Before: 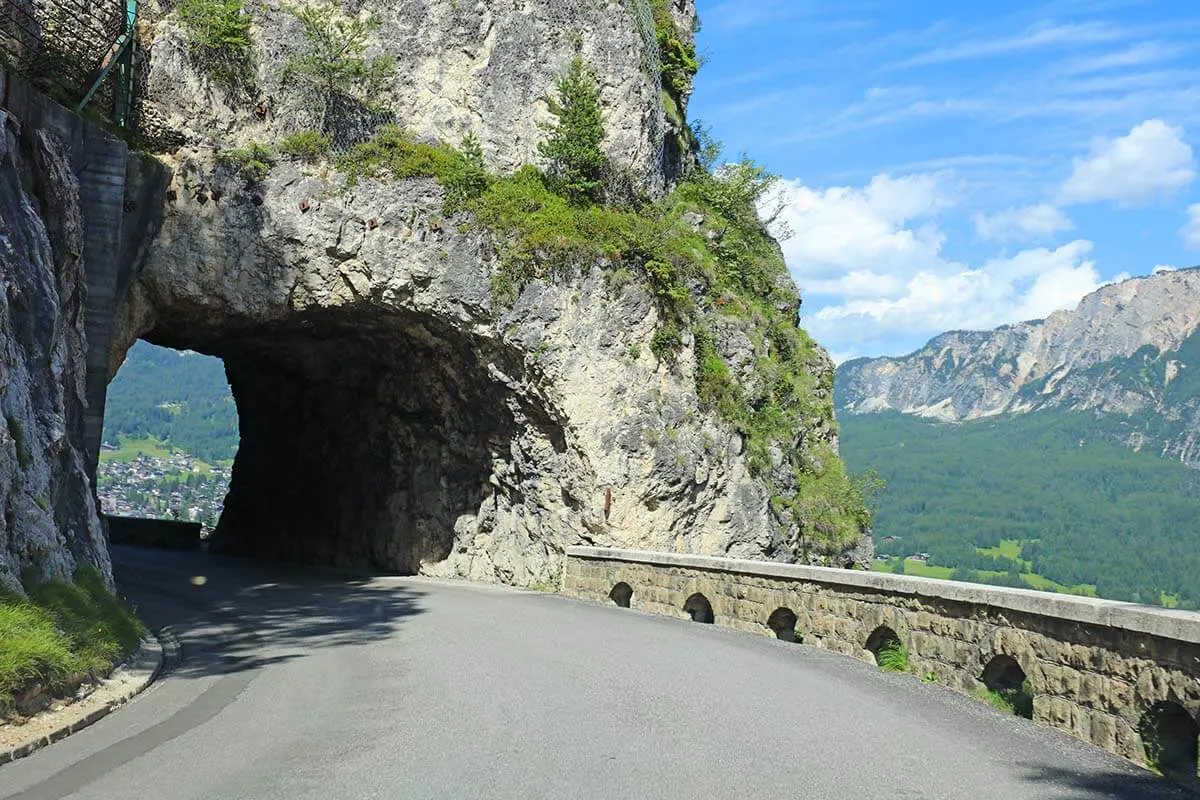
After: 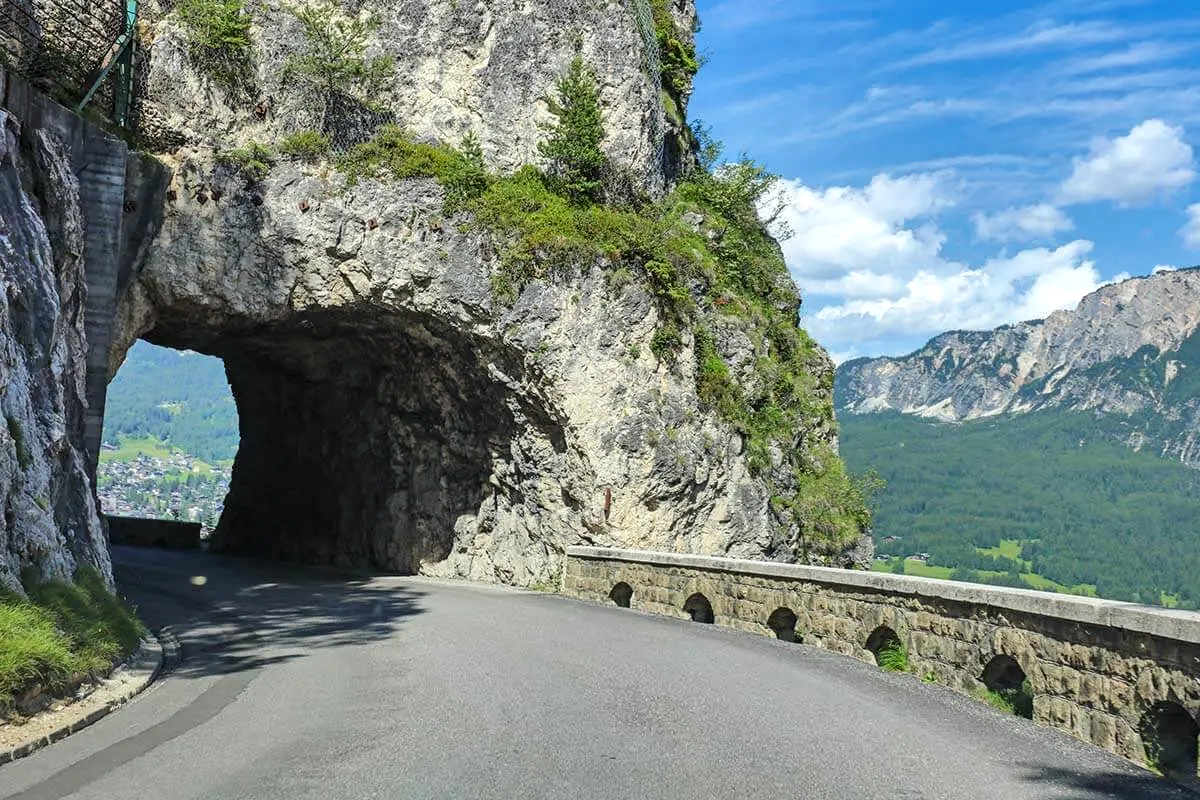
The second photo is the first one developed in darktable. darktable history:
shadows and highlights: shadows 75, highlights -60.85, soften with gaussian
local contrast: on, module defaults
